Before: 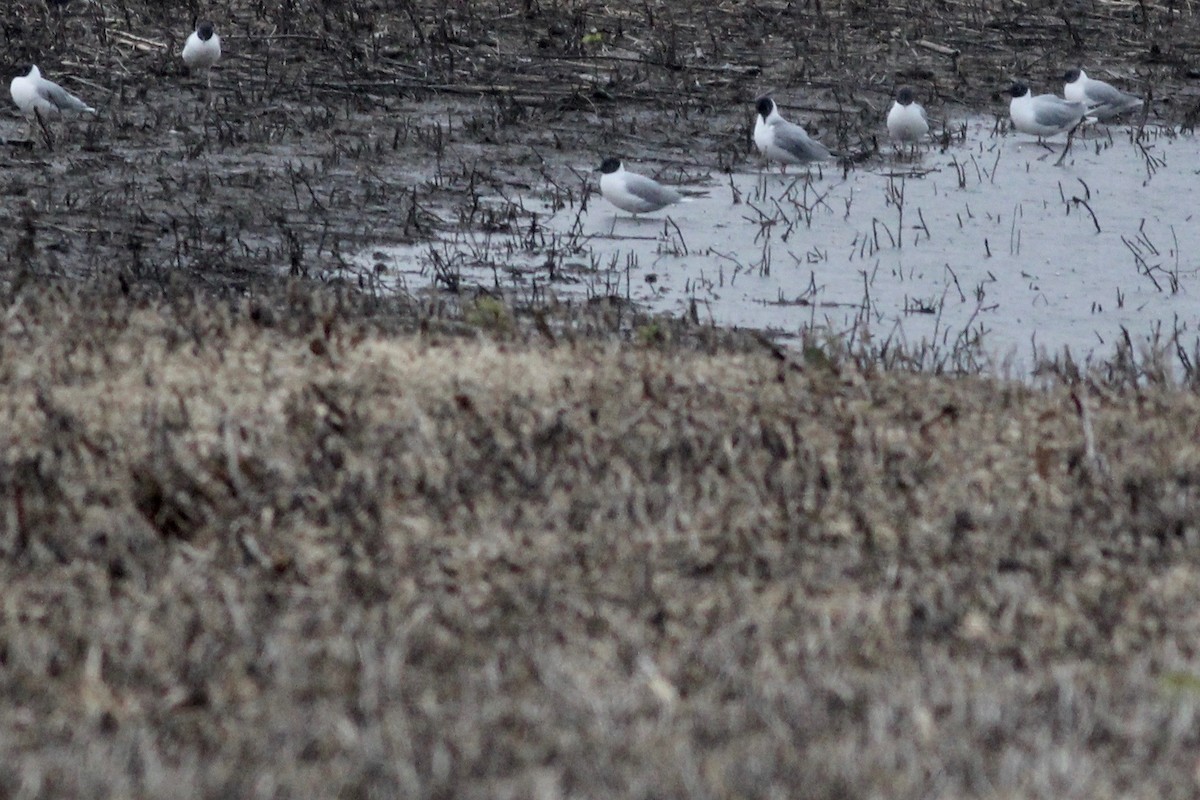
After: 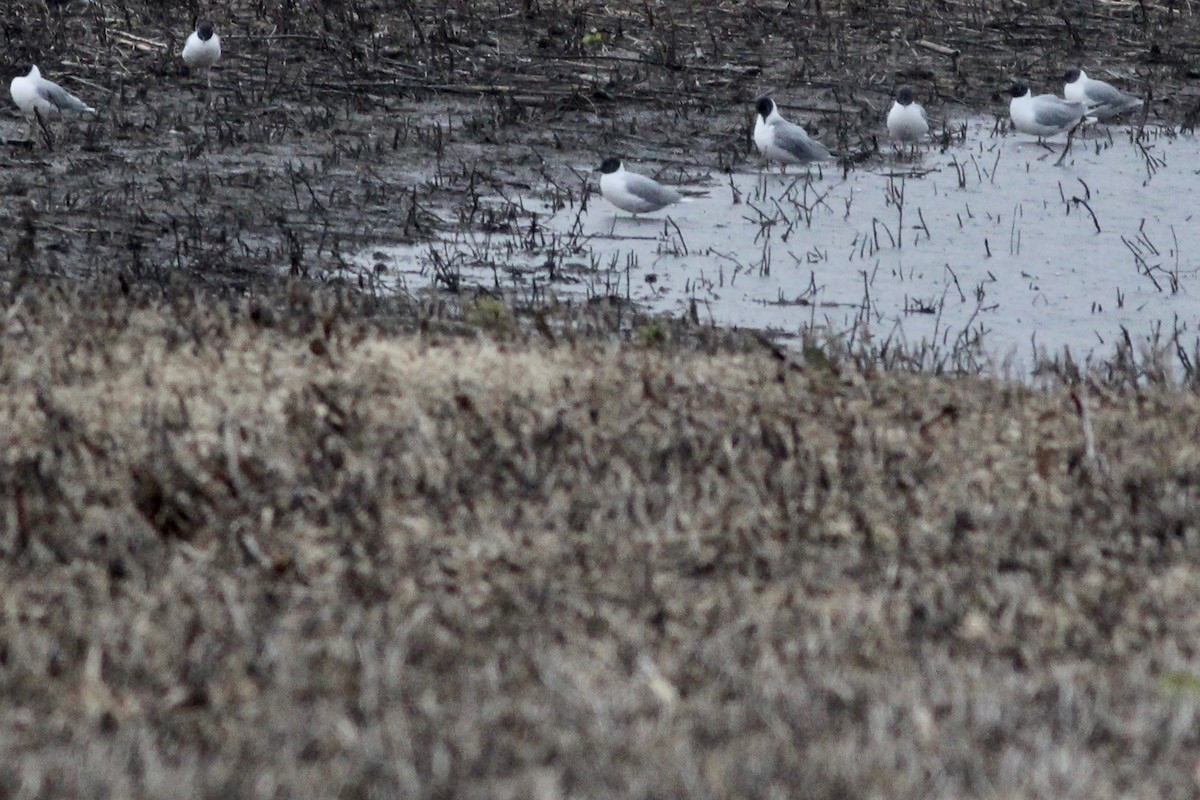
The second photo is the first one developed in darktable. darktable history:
contrast brightness saturation: contrast 0.102, brightness 0.01, saturation 0.02
